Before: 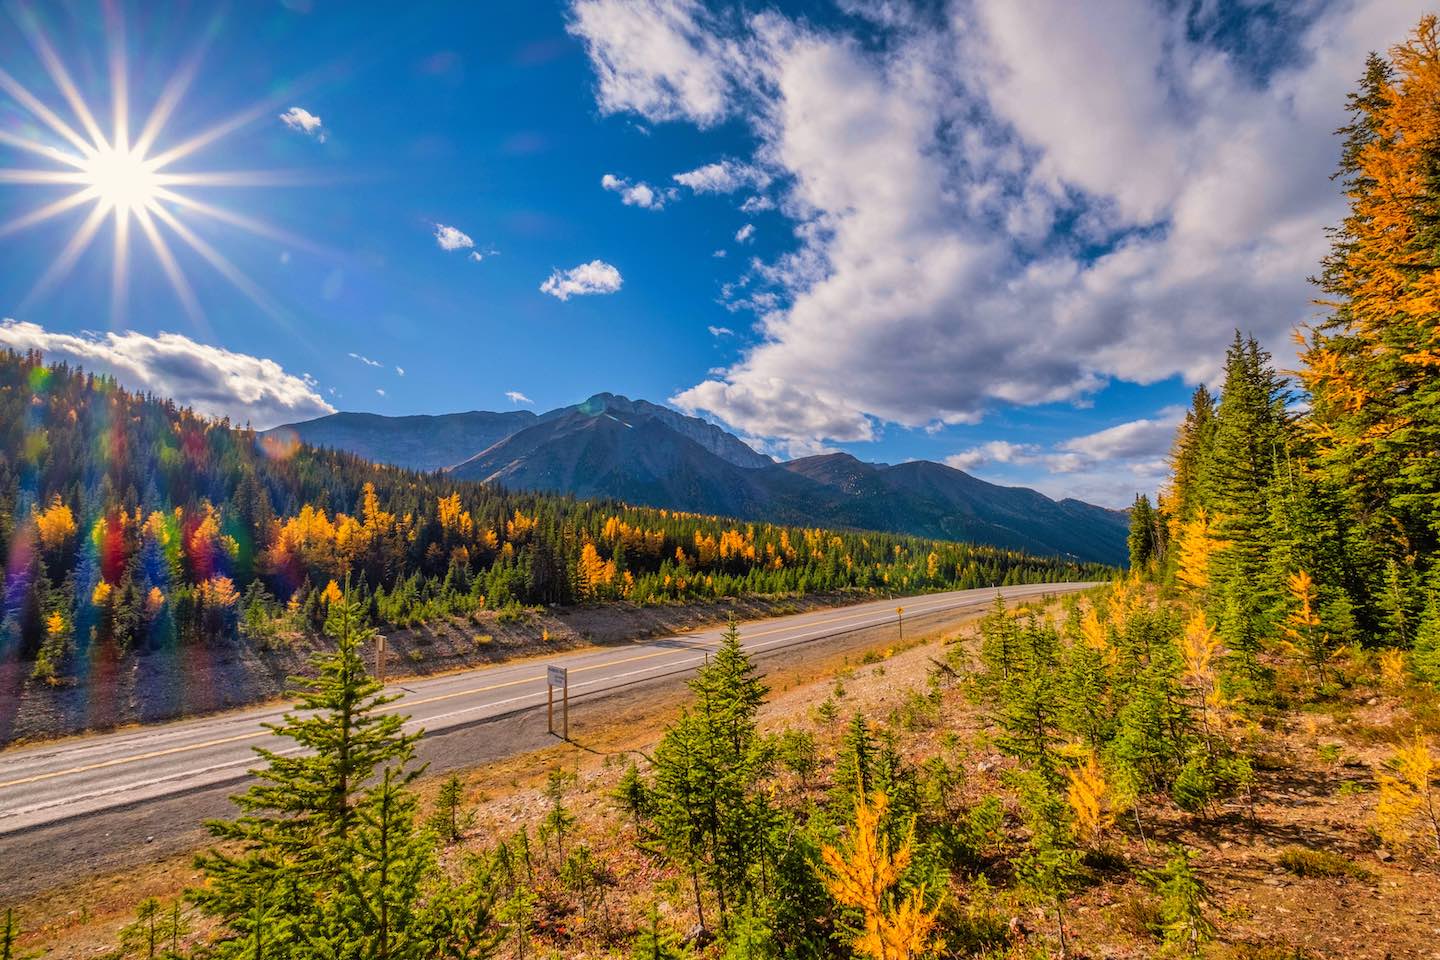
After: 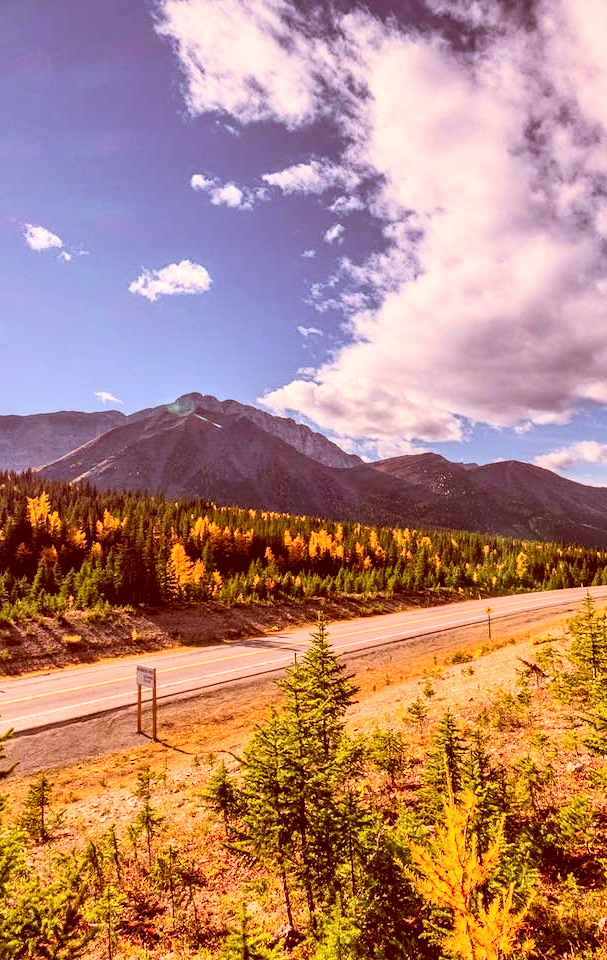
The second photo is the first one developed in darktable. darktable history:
tone equalizer: -8 EV -0.417 EV, -7 EV -0.389 EV, -6 EV -0.333 EV, -5 EV -0.222 EV, -3 EV 0.222 EV, -2 EV 0.333 EV, -1 EV 0.389 EV, +0 EV 0.417 EV, edges refinement/feathering 500, mask exposure compensation -1.57 EV, preserve details no
crop: left 28.583%, right 29.231%
color correction: highlights a* 9.03, highlights b* 8.71, shadows a* 40, shadows b* 40, saturation 0.8
contrast brightness saturation: contrast 0.2, brightness 0.16, saturation 0.22
